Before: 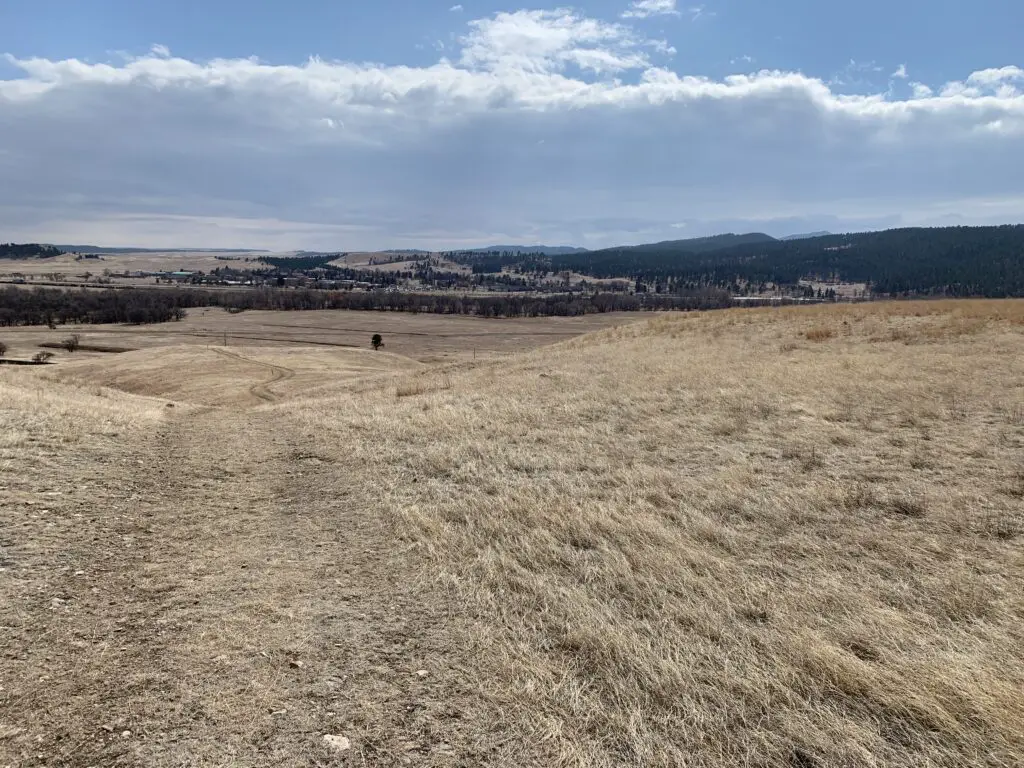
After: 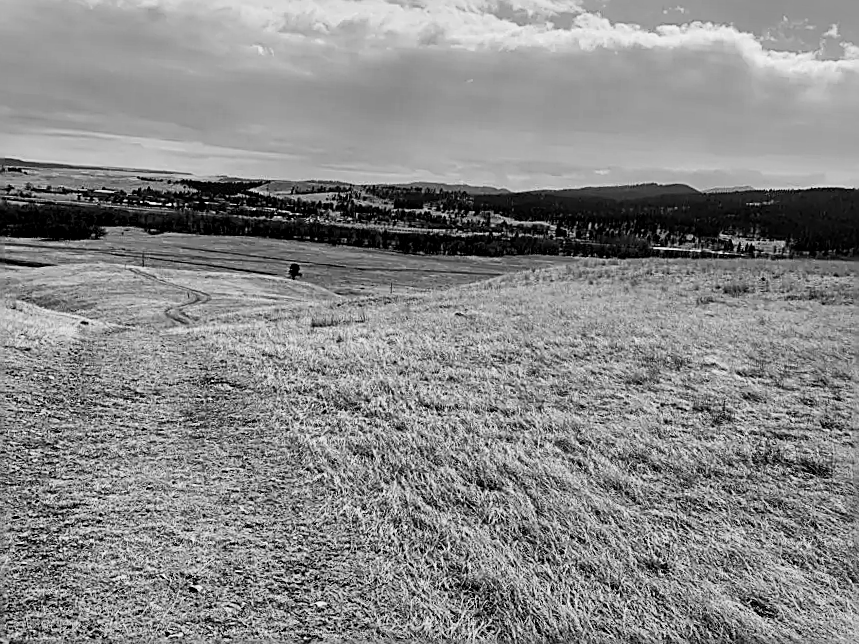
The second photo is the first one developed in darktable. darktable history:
exposure: black level correction 0.001, exposure 0.014 EV, compensate highlight preservation false
crop and rotate: angle -3.27°, left 5.211%, top 5.211%, right 4.607%, bottom 4.607%
sharpen: amount 1
filmic rgb: black relative exposure -5 EV, hardness 2.88, contrast 1.3
monochrome: on, module defaults
color balance rgb: linear chroma grading › global chroma 10%, perceptual saturation grading › global saturation 30%, global vibrance 10%
color balance: lift [1, 1.015, 0.987, 0.985], gamma [1, 0.959, 1.042, 0.958], gain [0.927, 0.938, 1.072, 0.928], contrast 1.5%
local contrast: mode bilateral grid, contrast 20, coarseness 50, detail 159%, midtone range 0.2
